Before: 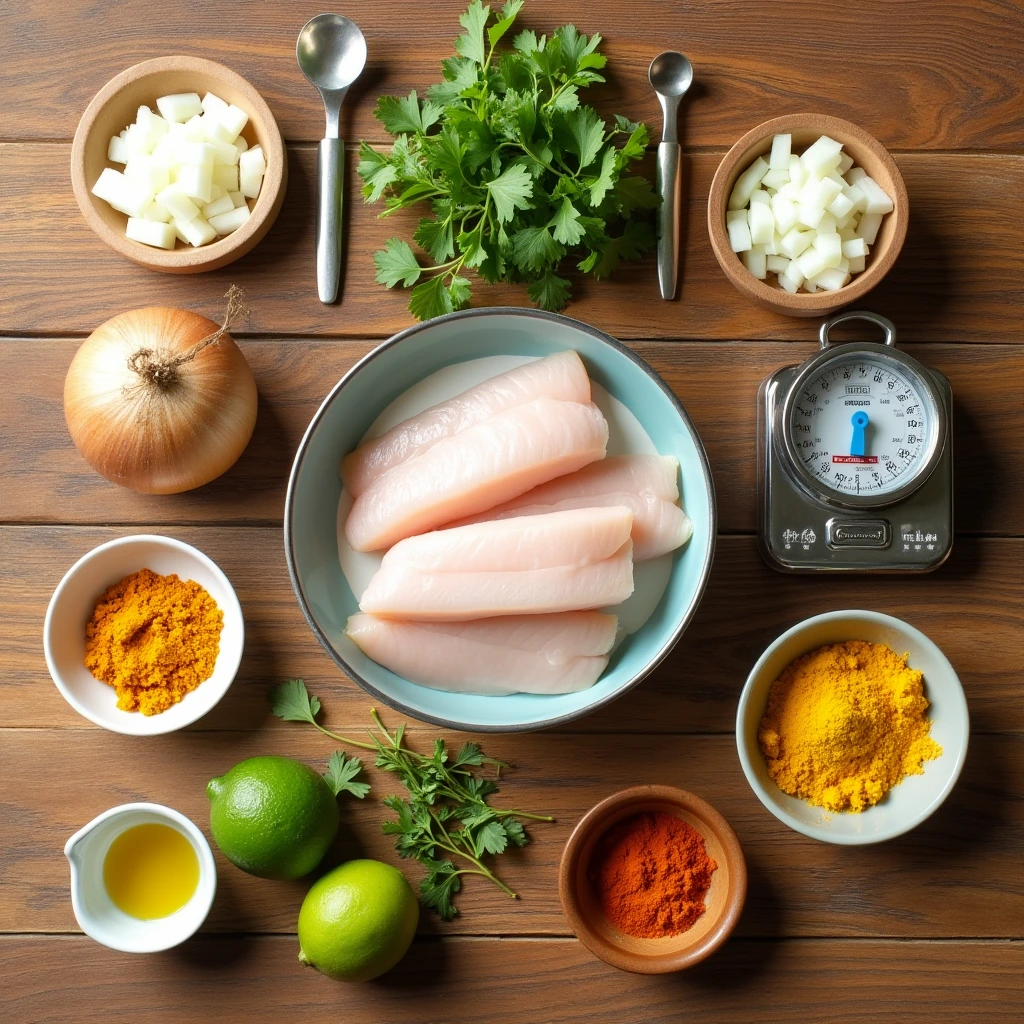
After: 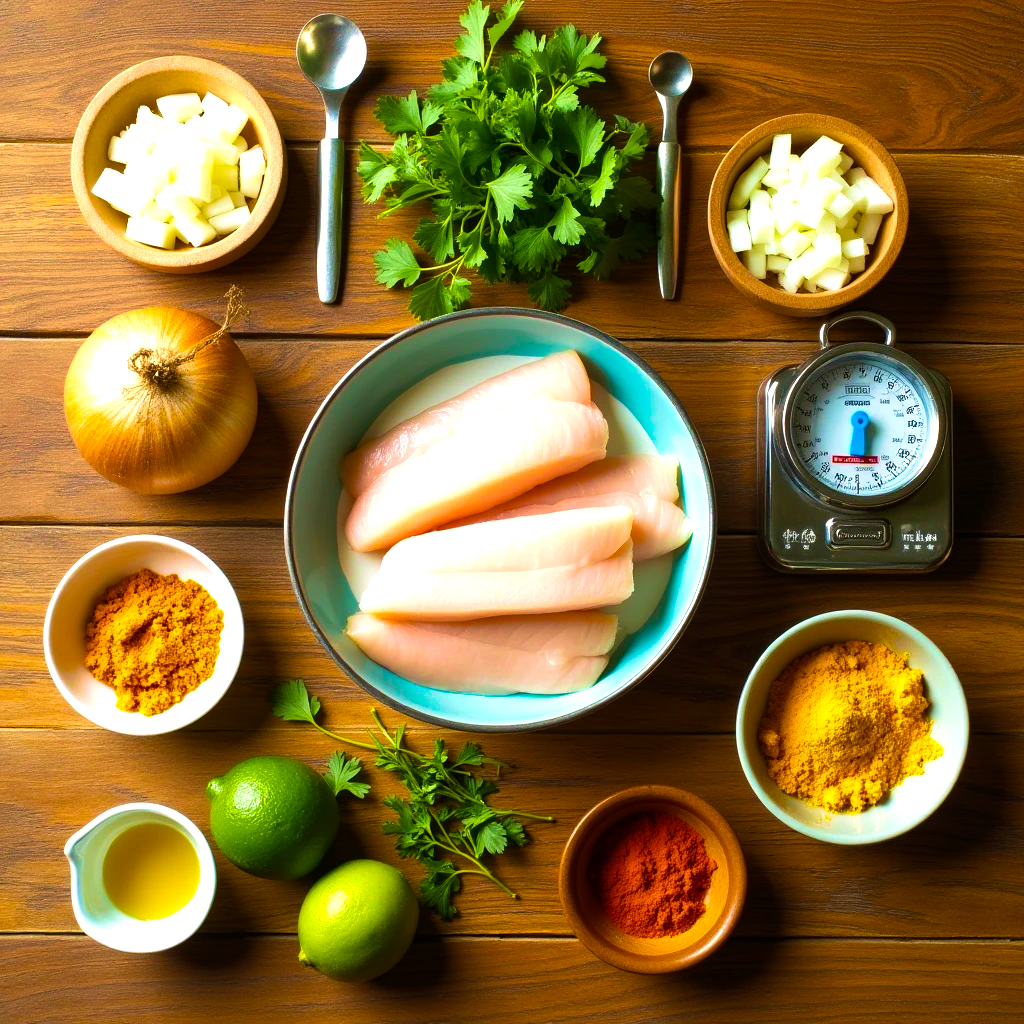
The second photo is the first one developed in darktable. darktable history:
color balance rgb: linear chroma grading › shadows 10.716%, linear chroma grading › highlights 9.172%, linear chroma grading › global chroma 15.449%, linear chroma grading › mid-tones 14.697%, perceptual saturation grading › global saturation 19.397%, perceptual brilliance grading › global brilliance 14.966%, perceptual brilliance grading › shadows -34.282%, global vibrance 29.827%
velvia: strength 74.24%
